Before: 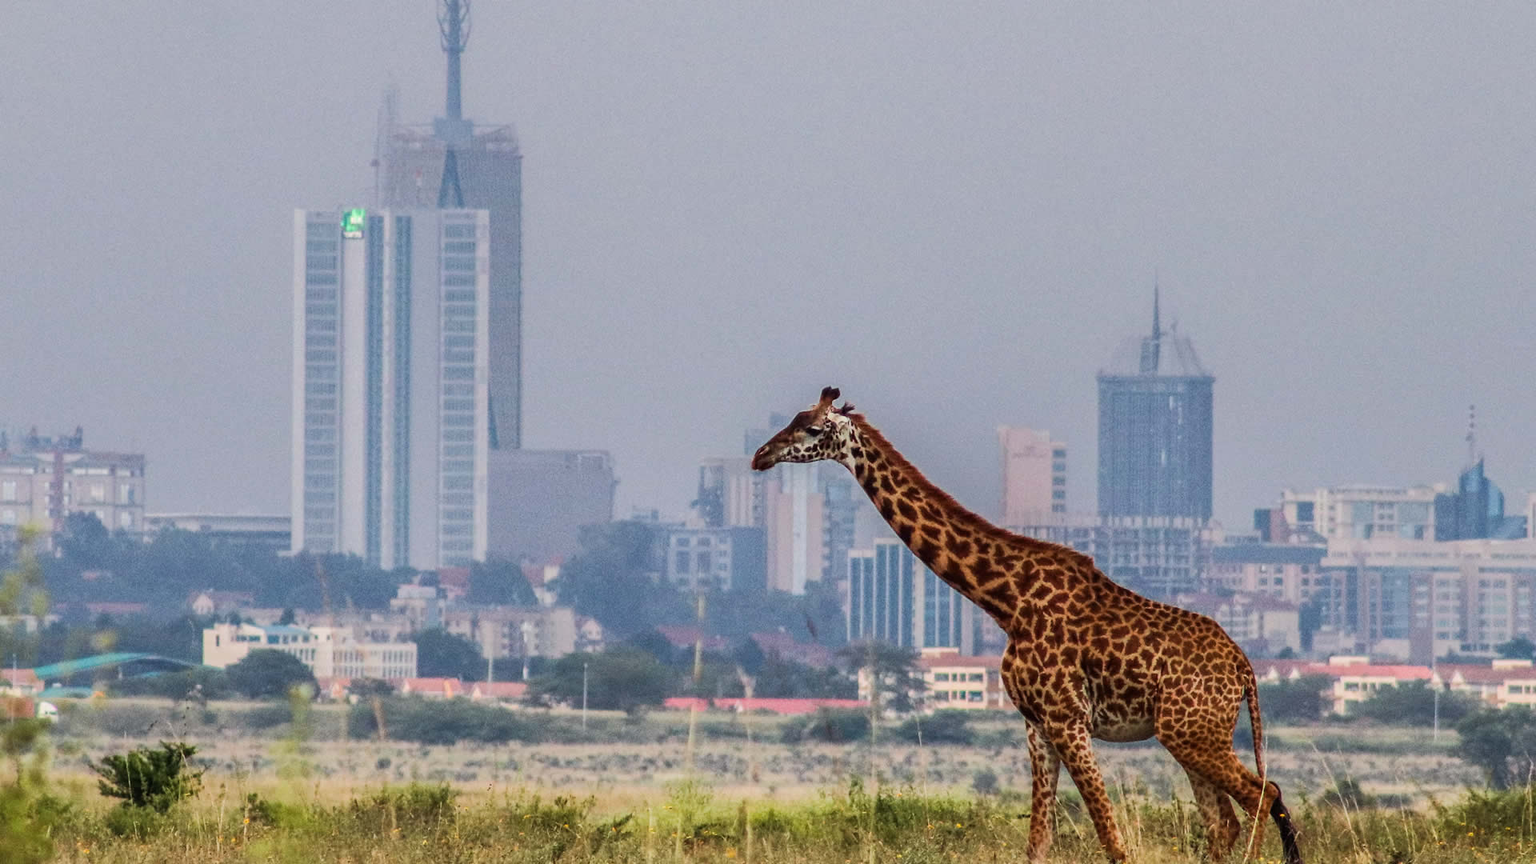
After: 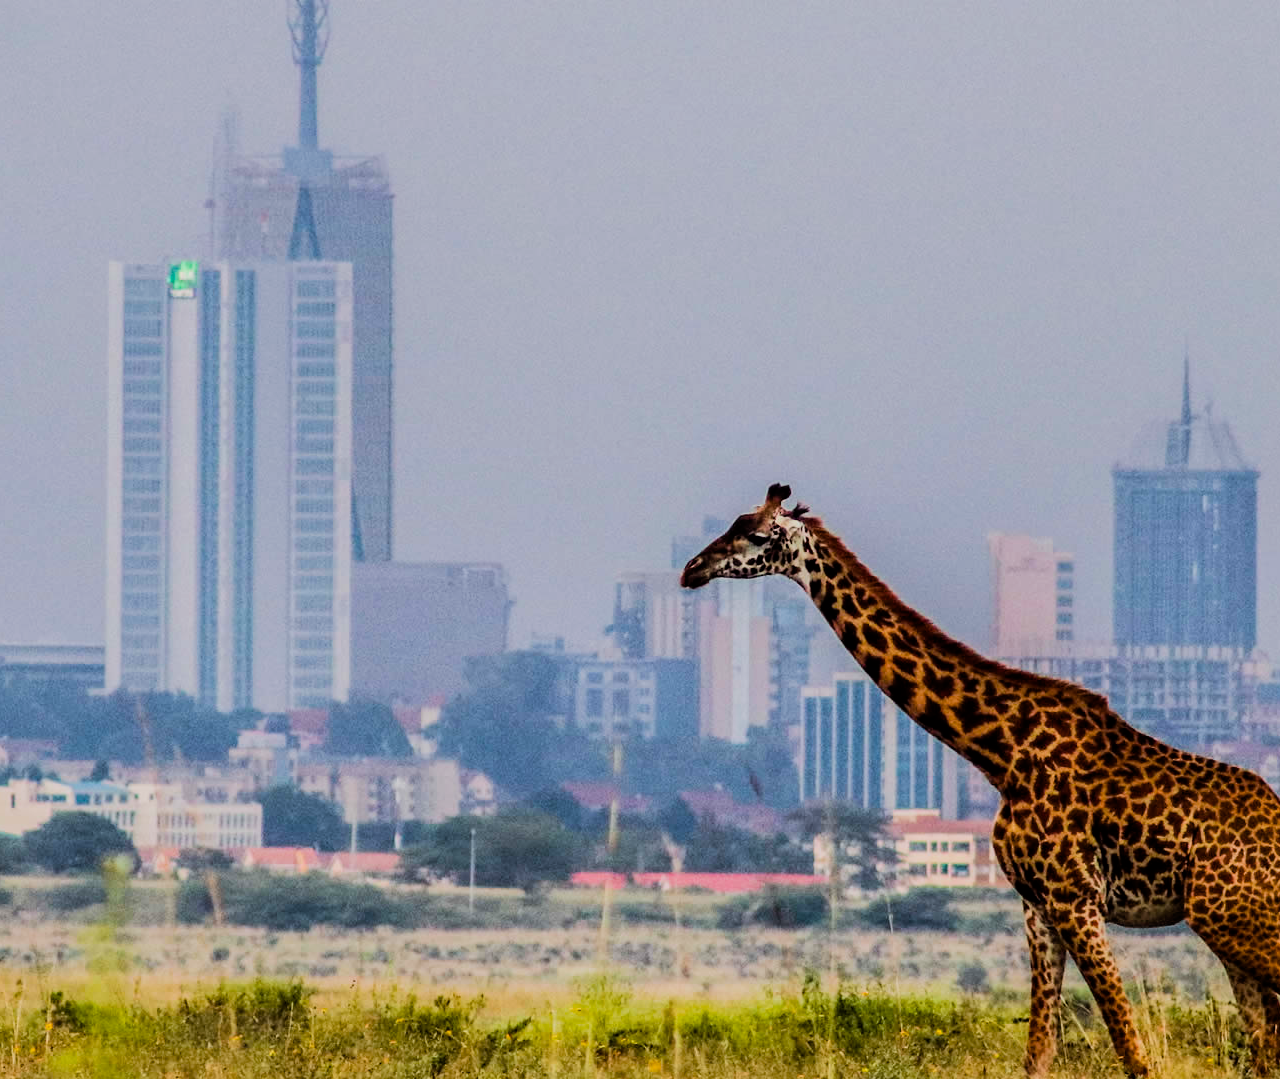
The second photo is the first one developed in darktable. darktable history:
crop and rotate: left 13.537%, right 19.796%
color balance rgb: perceptual saturation grading › global saturation 30%, global vibrance 20%
filmic rgb: black relative exposure -5 EV, hardness 2.88, contrast 1.3, highlights saturation mix -30%
